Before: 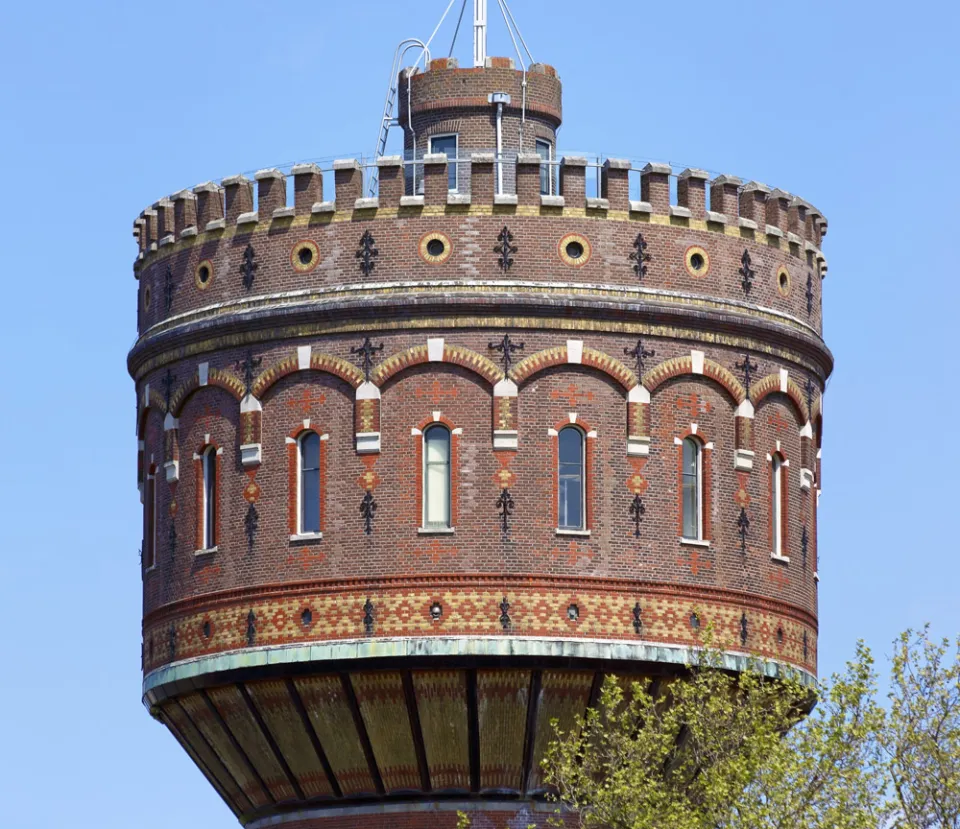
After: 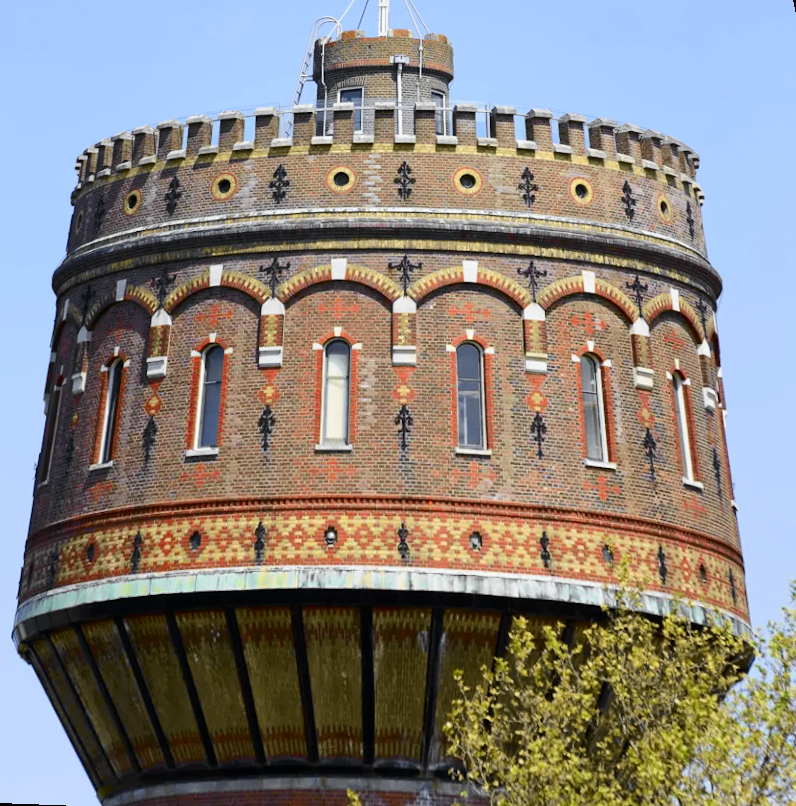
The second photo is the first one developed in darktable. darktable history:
rotate and perspective: rotation 0.72°, lens shift (vertical) -0.352, lens shift (horizontal) -0.051, crop left 0.152, crop right 0.859, crop top 0.019, crop bottom 0.964
tone curve: curves: ch0 [(0, 0) (0.071, 0.047) (0.266, 0.26) (0.483, 0.554) (0.753, 0.811) (1, 0.983)]; ch1 [(0, 0) (0.346, 0.307) (0.408, 0.387) (0.463, 0.465) (0.482, 0.493) (0.502, 0.499) (0.517, 0.502) (0.55, 0.548) (0.597, 0.61) (0.651, 0.698) (1, 1)]; ch2 [(0, 0) (0.346, 0.34) (0.434, 0.46) (0.485, 0.494) (0.5, 0.498) (0.517, 0.506) (0.526, 0.545) (0.583, 0.61) (0.625, 0.659) (1, 1)], color space Lab, independent channels, preserve colors none
